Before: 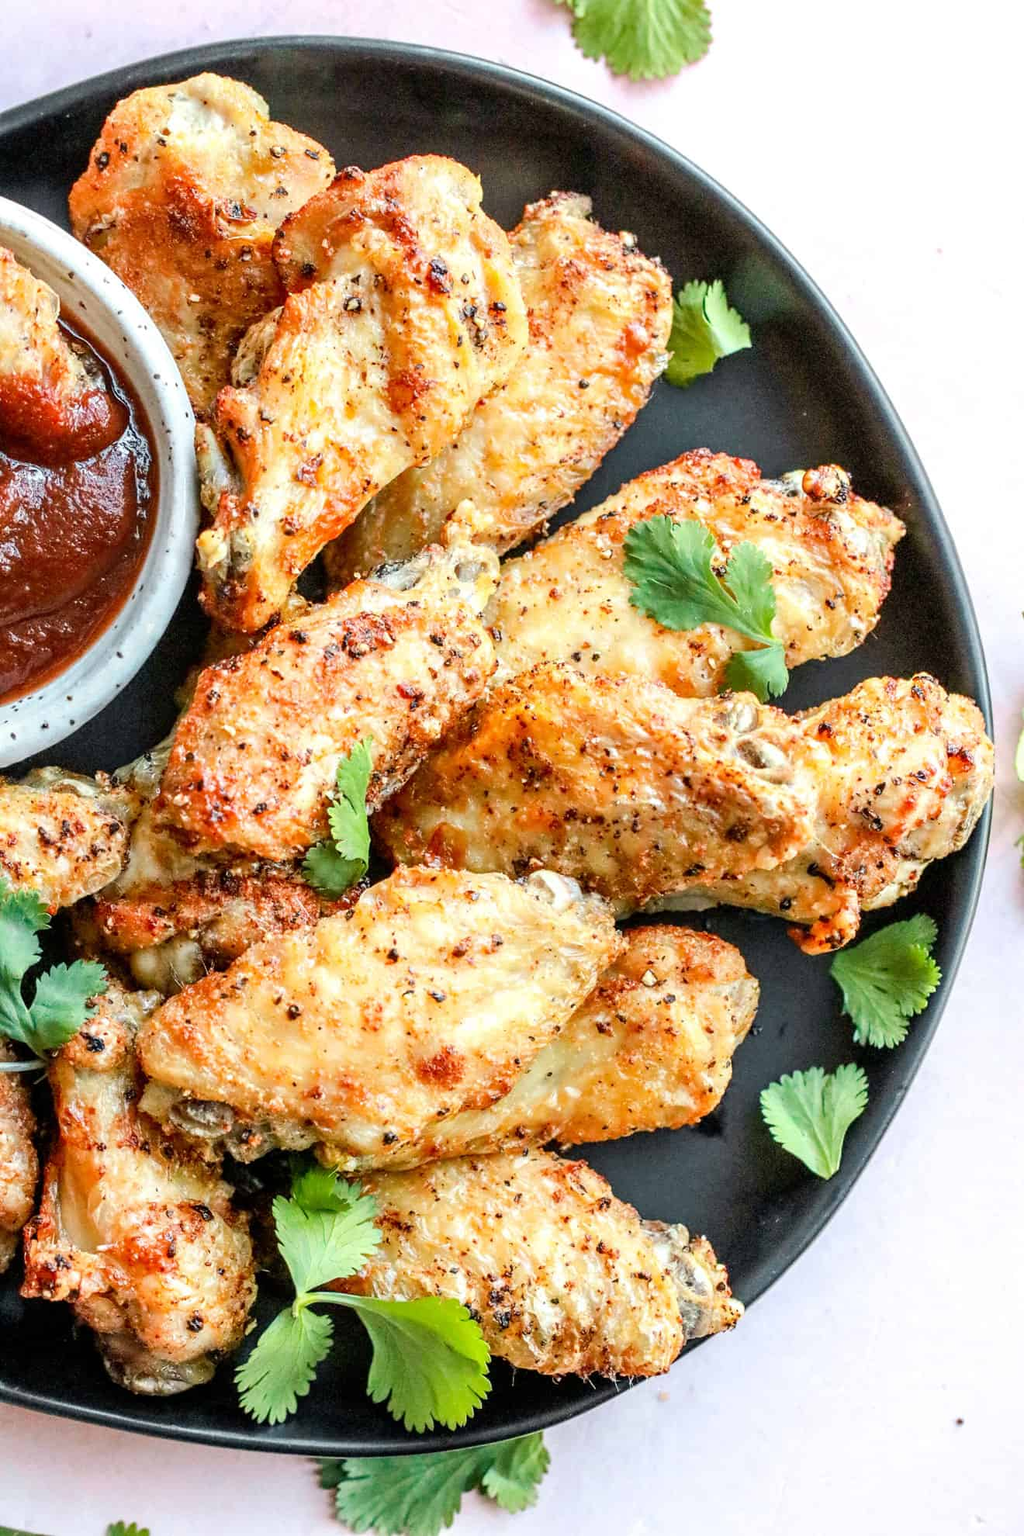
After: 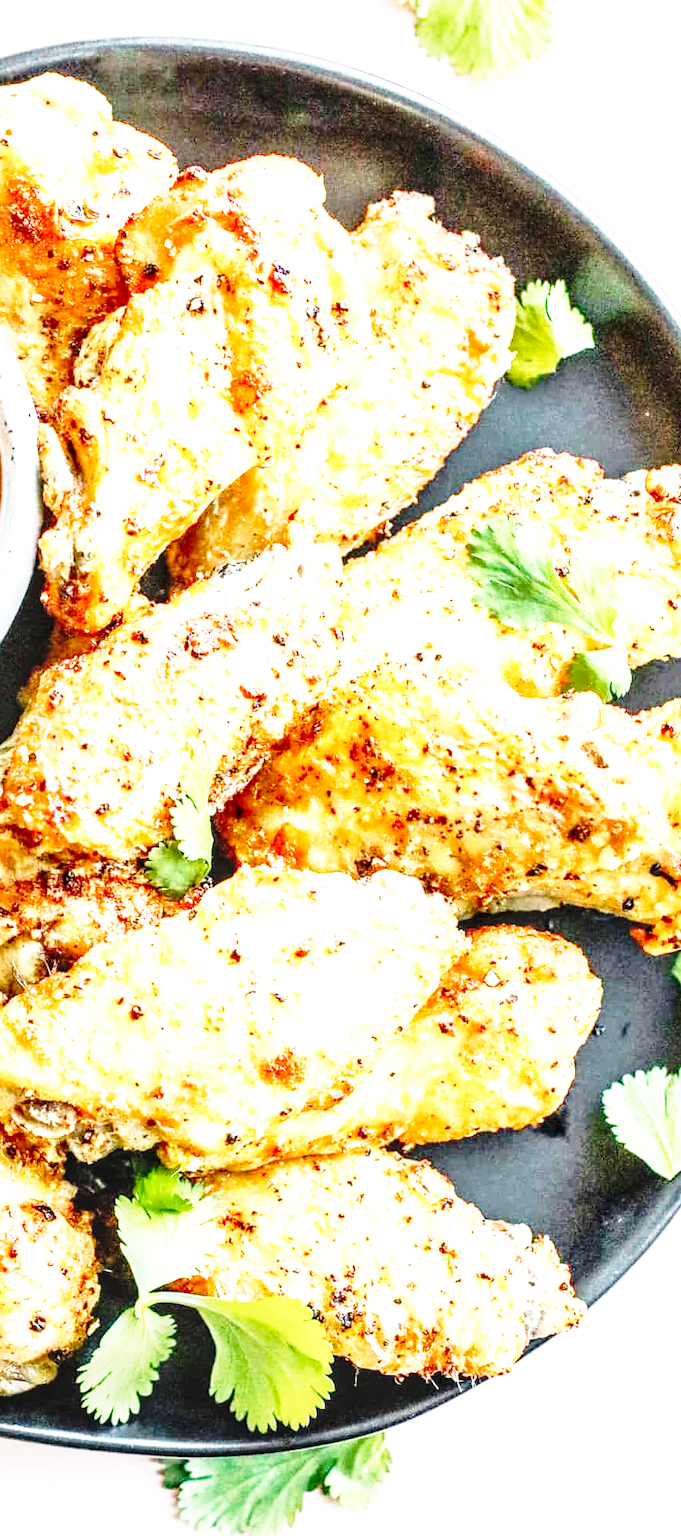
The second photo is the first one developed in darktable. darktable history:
local contrast: detail 130%
base curve: curves: ch0 [(0, 0) (0.036, 0.037) (0.121, 0.228) (0.46, 0.76) (0.859, 0.983) (1, 1)], preserve colors none
crop: left 15.419%, right 17.914%
exposure: black level correction 0, exposure 1.2 EV, compensate highlight preservation false
color balance rgb: global vibrance 6.81%, saturation formula JzAzBz (2021)
